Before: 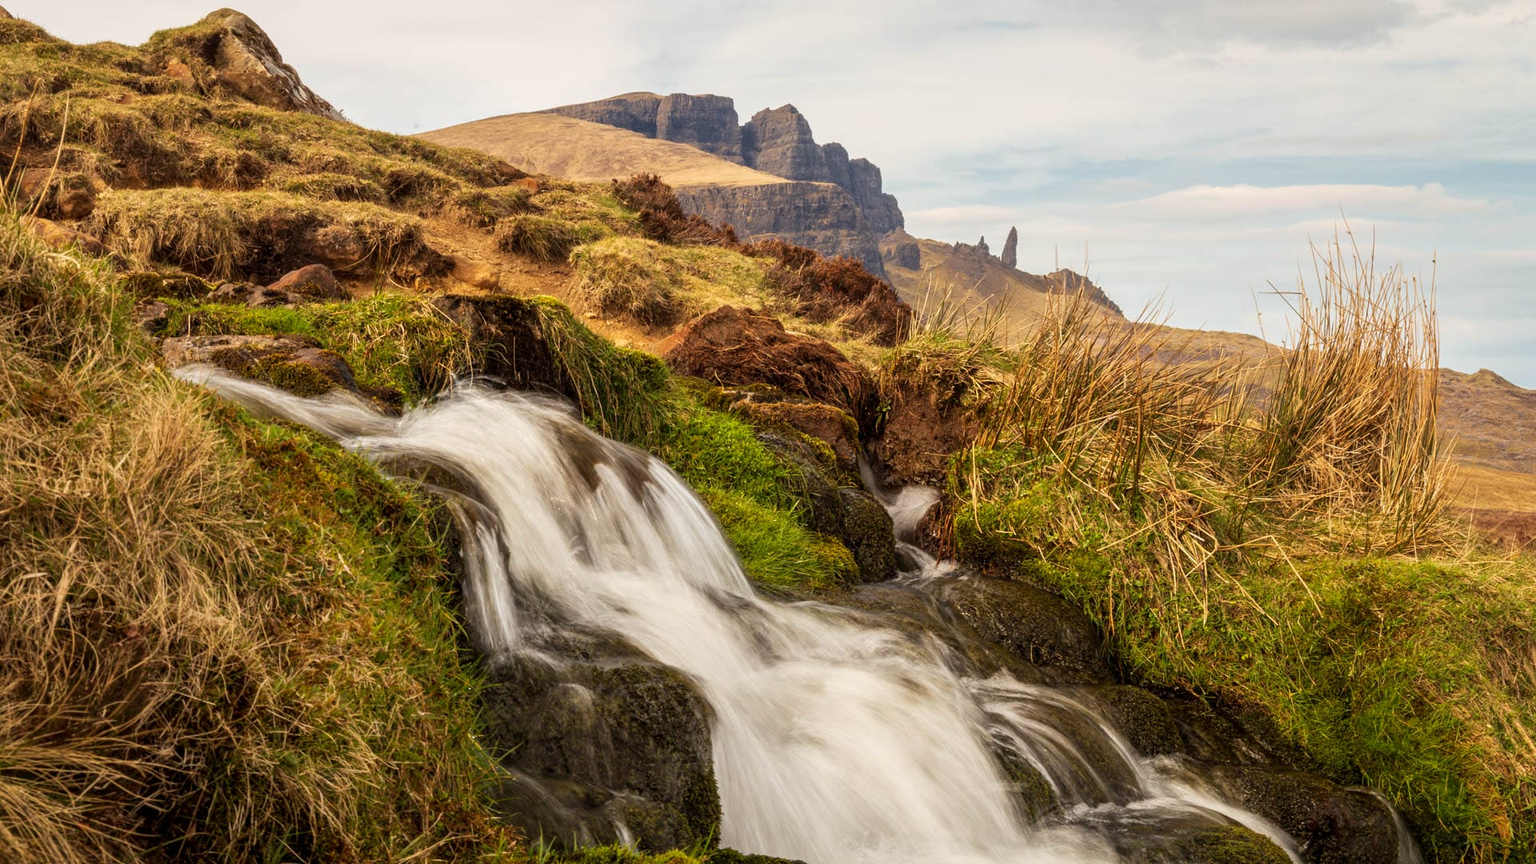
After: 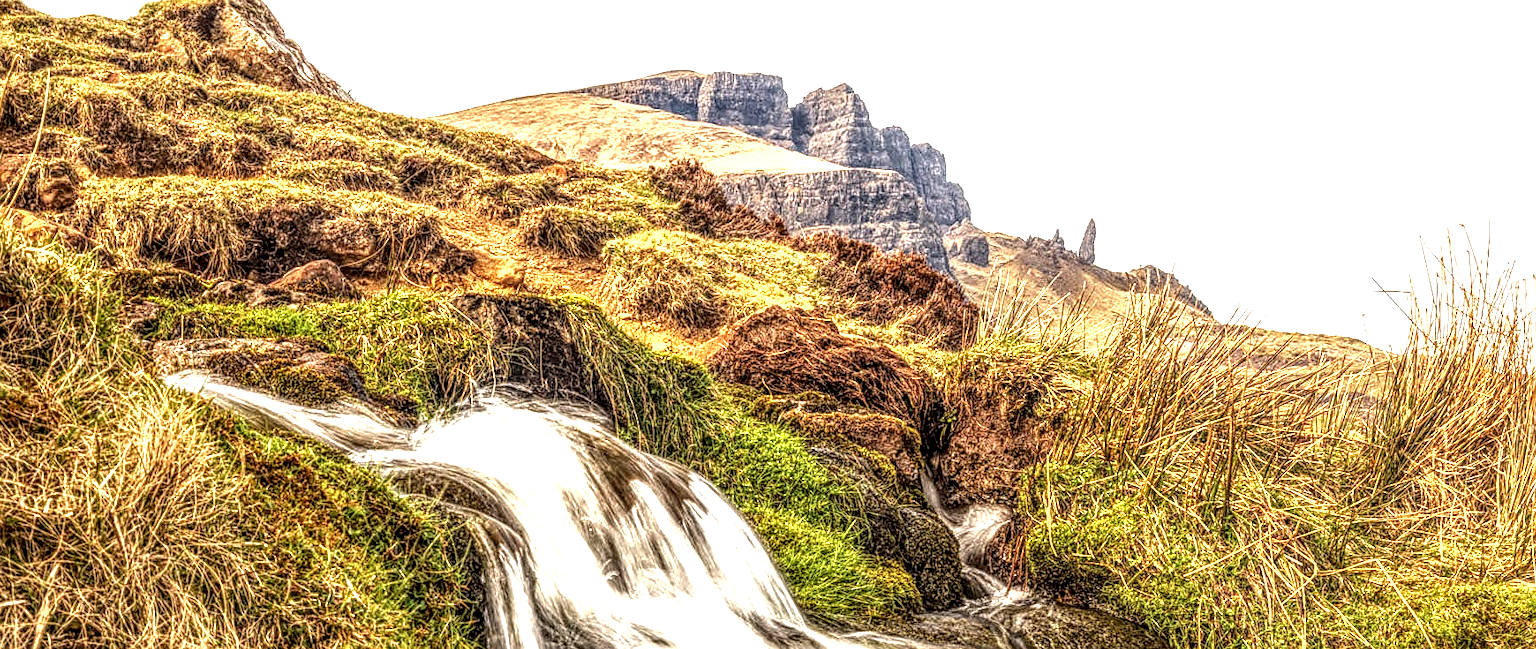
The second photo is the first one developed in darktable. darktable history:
sharpen: amount 0.497
crop: left 1.606%, top 3.372%, right 7.741%, bottom 28.433%
local contrast: highlights 3%, shadows 3%, detail 298%, midtone range 0.298
tone equalizer: -8 EV -1.1 EV, -7 EV -1.04 EV, -6 EV -0.871 EV, -5 EV -0.6 EV, -3 EV 0.585 EV, -2 EV 0.864 EV, -1 EV 0.992 EV, +0 EV 1.07 EV, smoothing diameter 24.92%, edges refinement/feathering 13.33, preserve details guided filter
